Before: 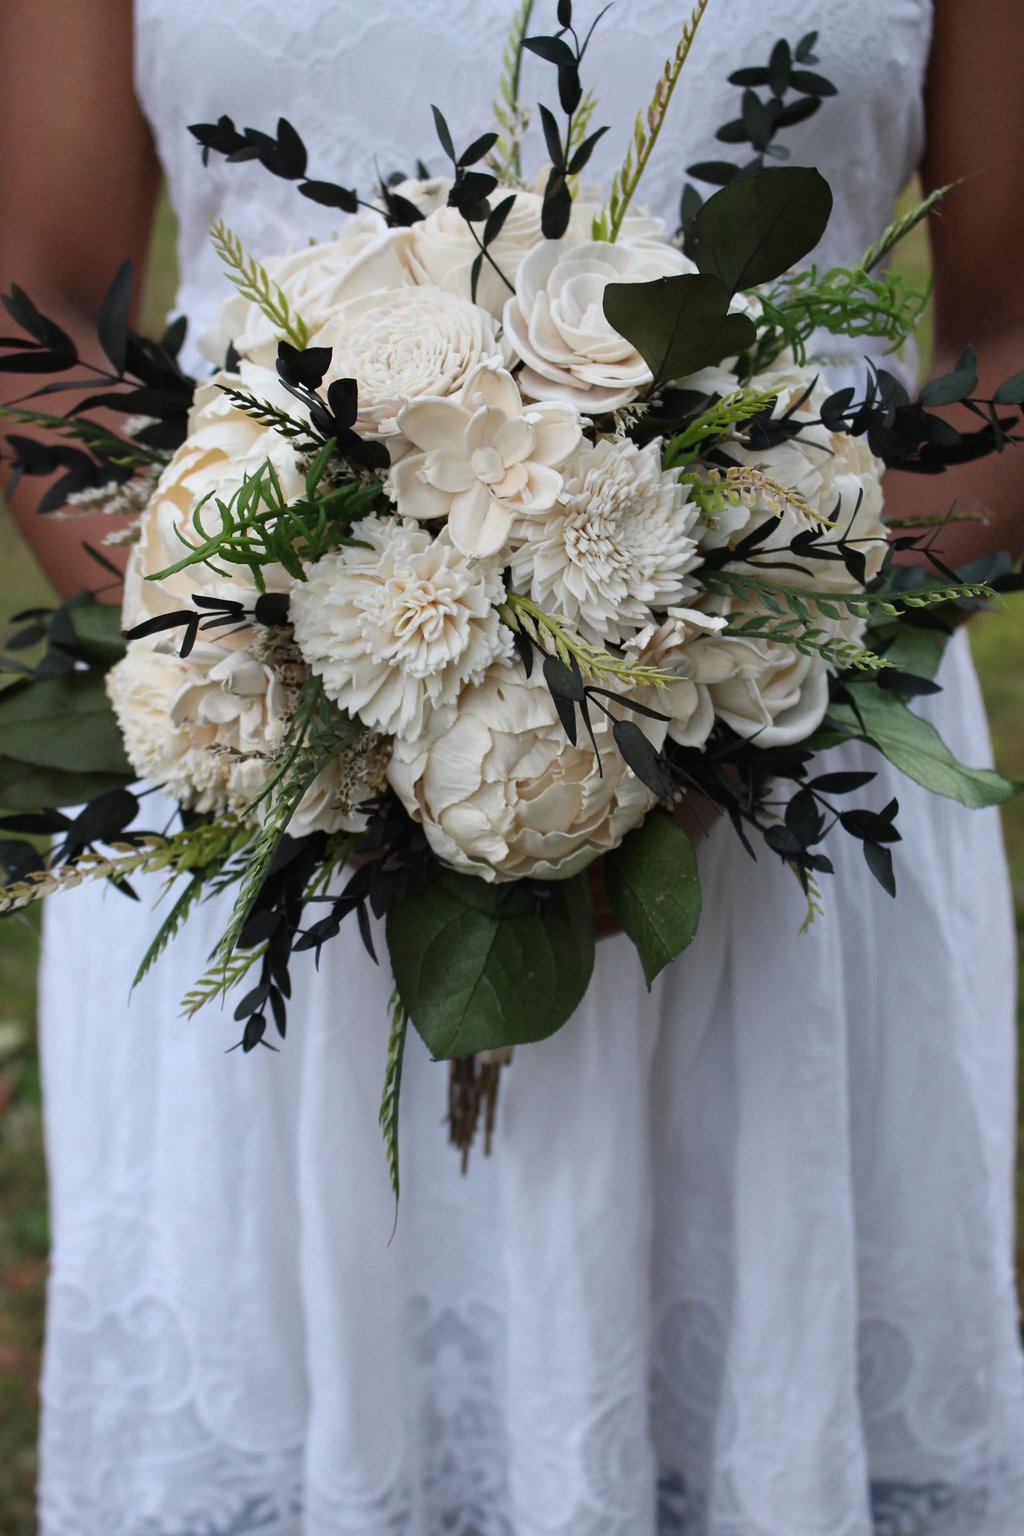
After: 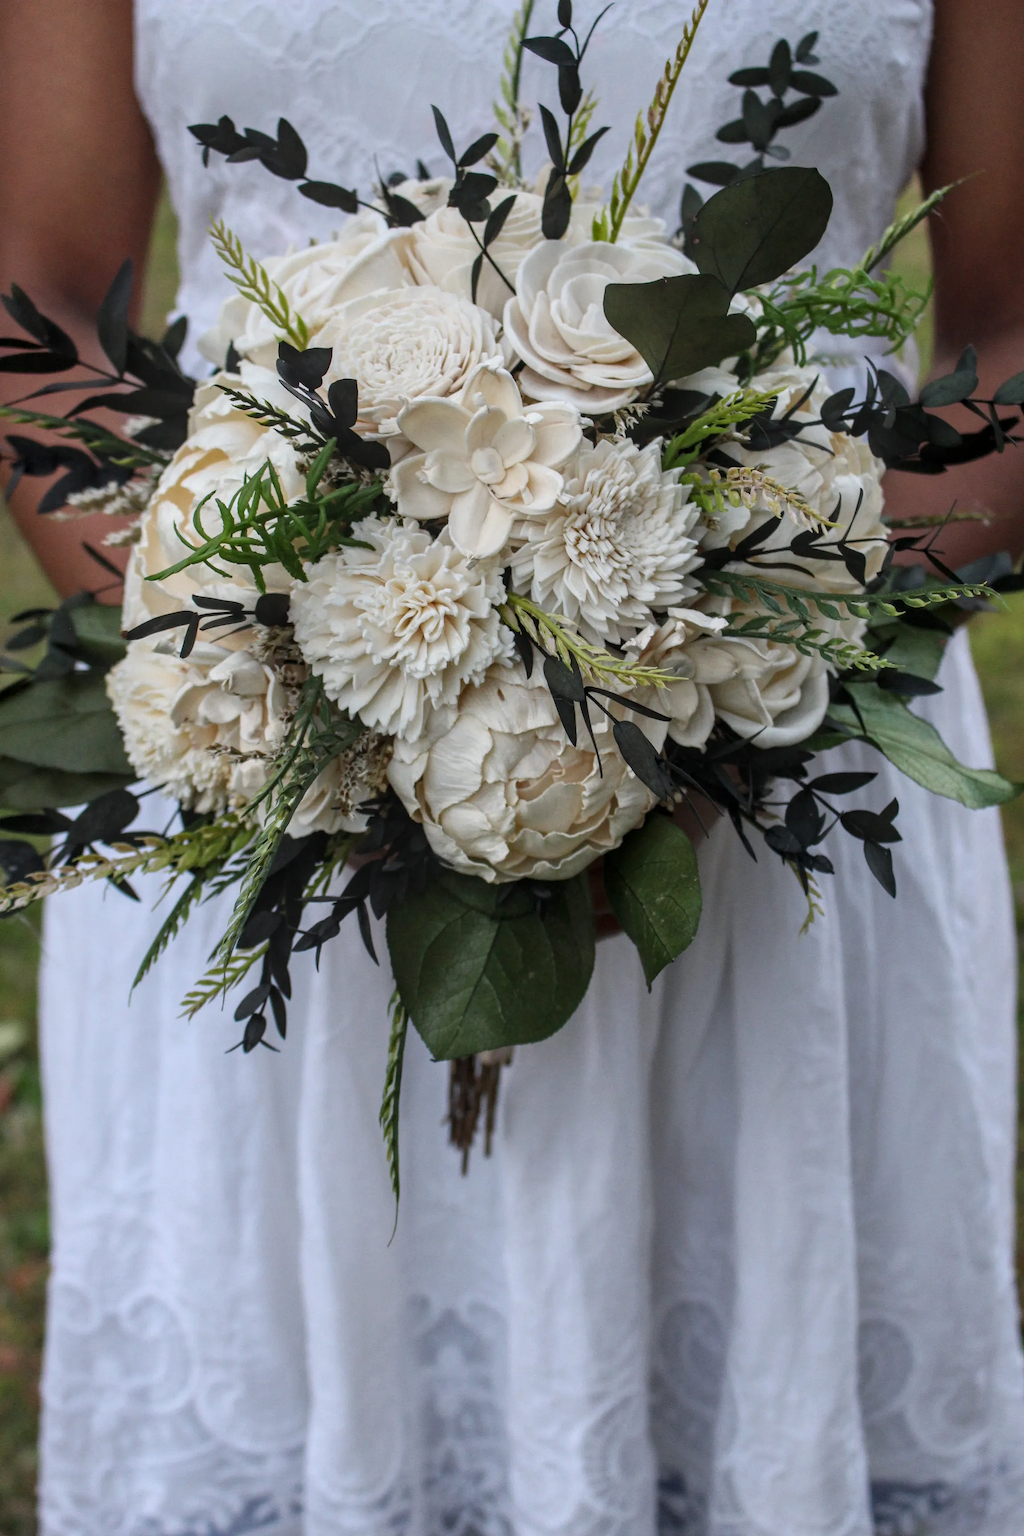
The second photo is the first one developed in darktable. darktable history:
local contrast: highlights 1%, shadows 7%, detail 133%
